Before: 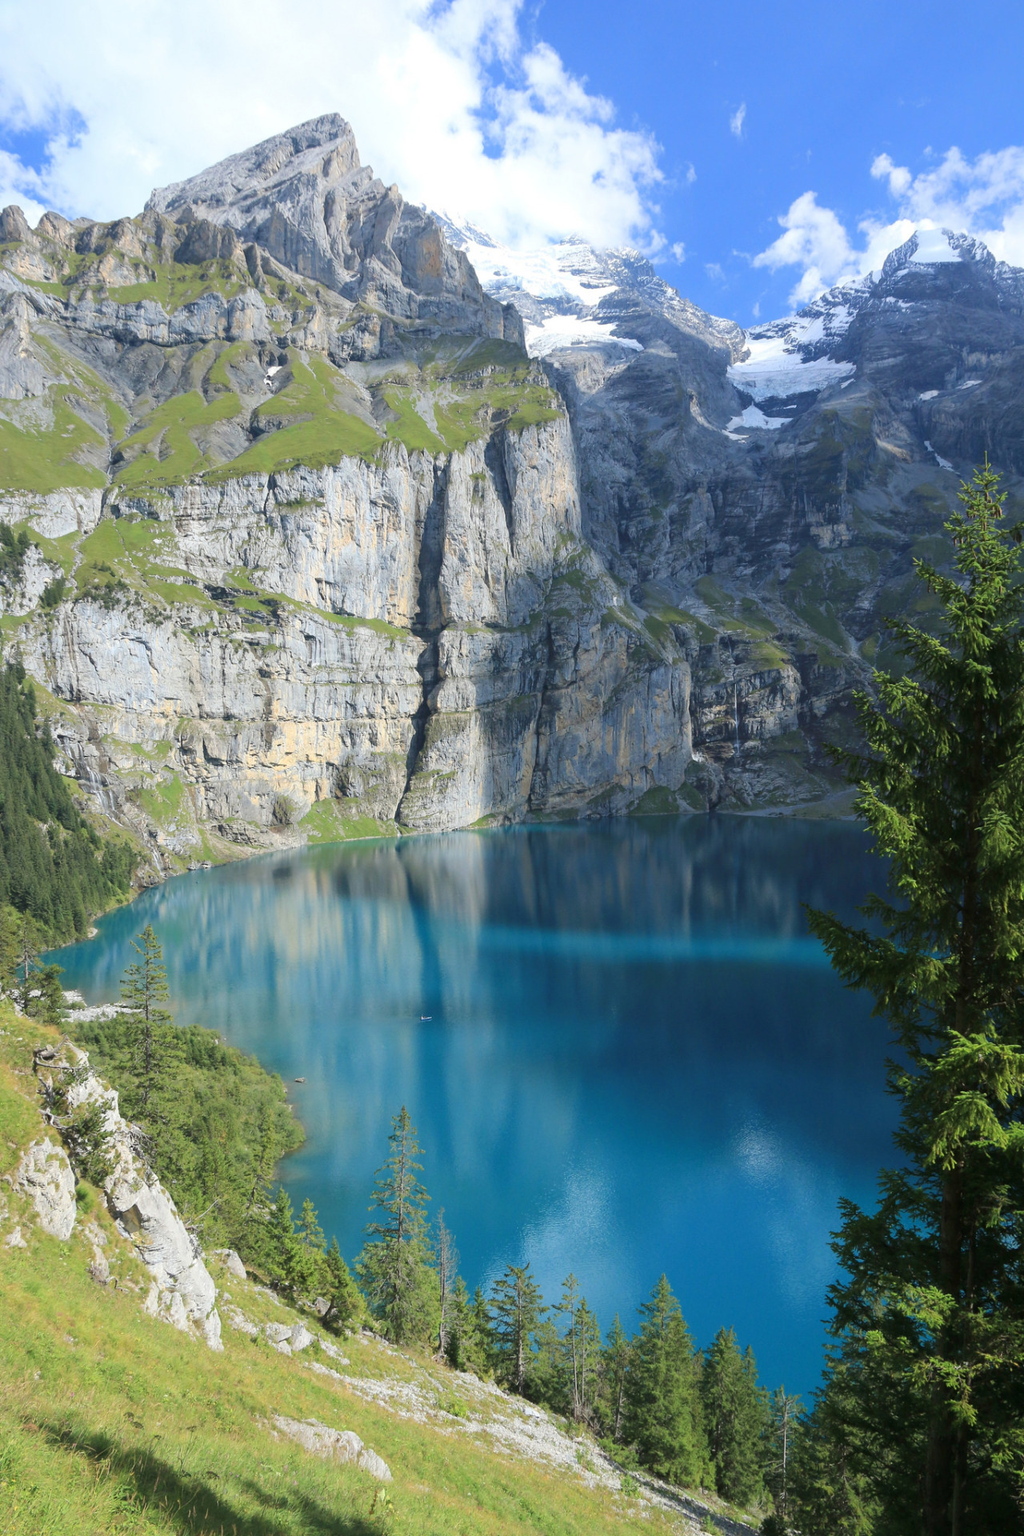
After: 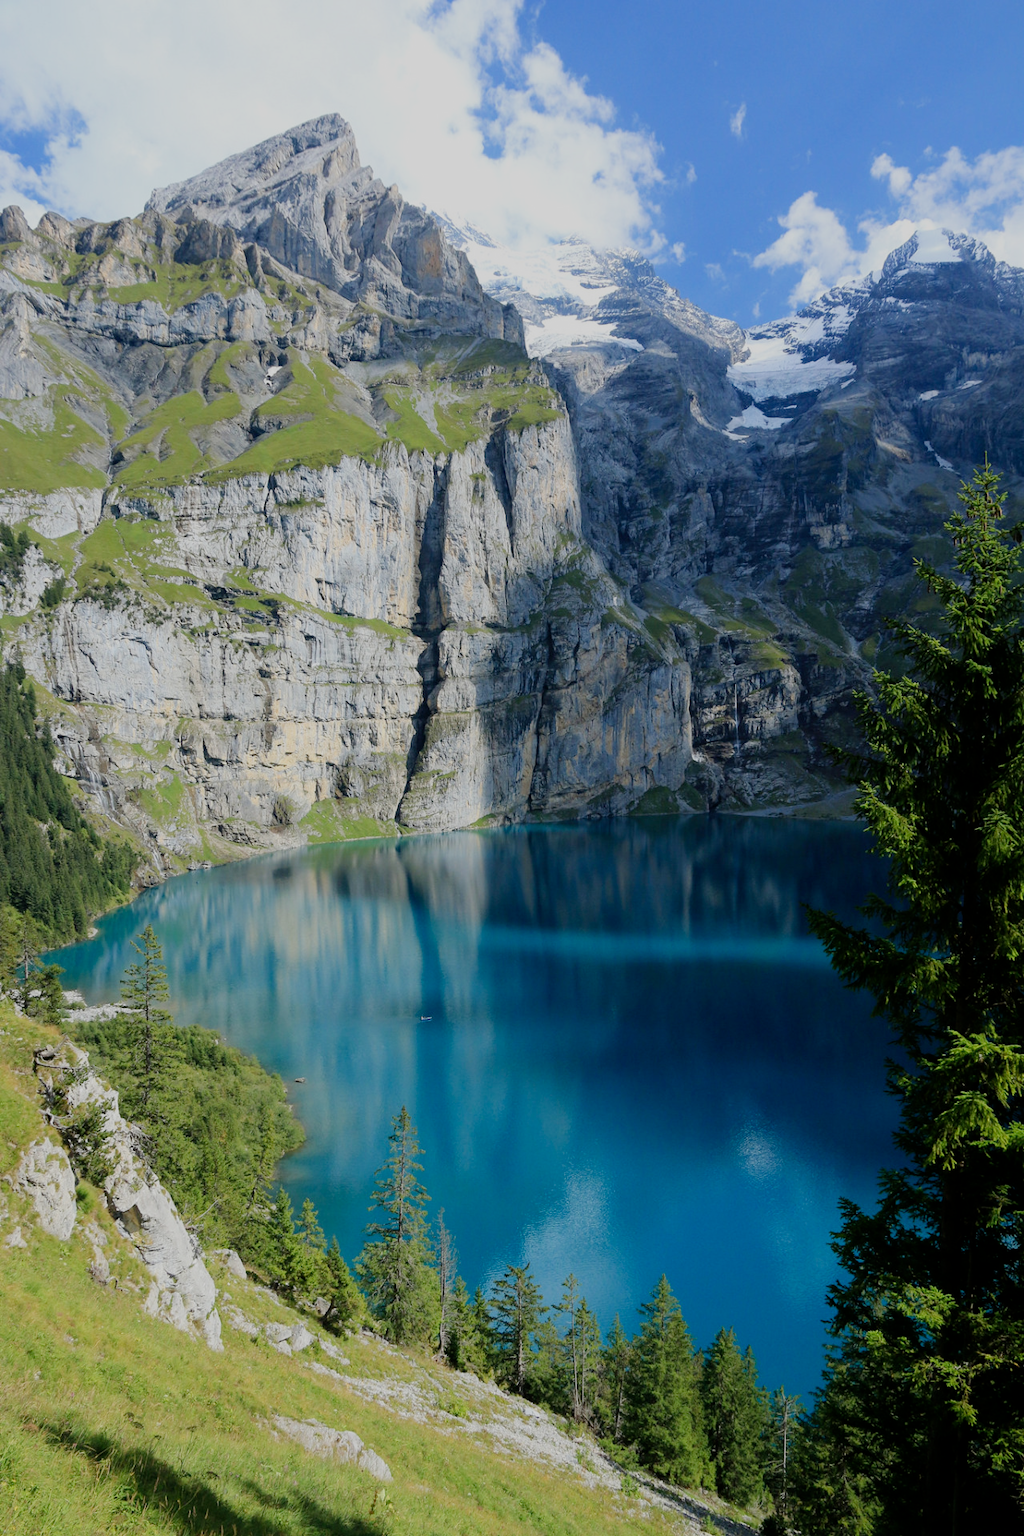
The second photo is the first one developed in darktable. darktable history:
filmic rgb: middle gray luminance 29%, black relative exposure -10.3 EV, white relative exposure 5.5 EV, threshold 6 EV, target black luminance 0%, hardness 3.95, latitude 2.04%, contrast 1.132, highlights saturation mix 5%, shadows ↔ highlights balance 15.11%, add noise in highlights 0, preserve chrominance no, color science v3 (2019), use custom middle-gray values true, iterations of high-quality reconstruction 0, contrast in highlights soft, enable highlight reconstruction true
exposure: exposure 0.258 EV, compensate highlight preservation false
